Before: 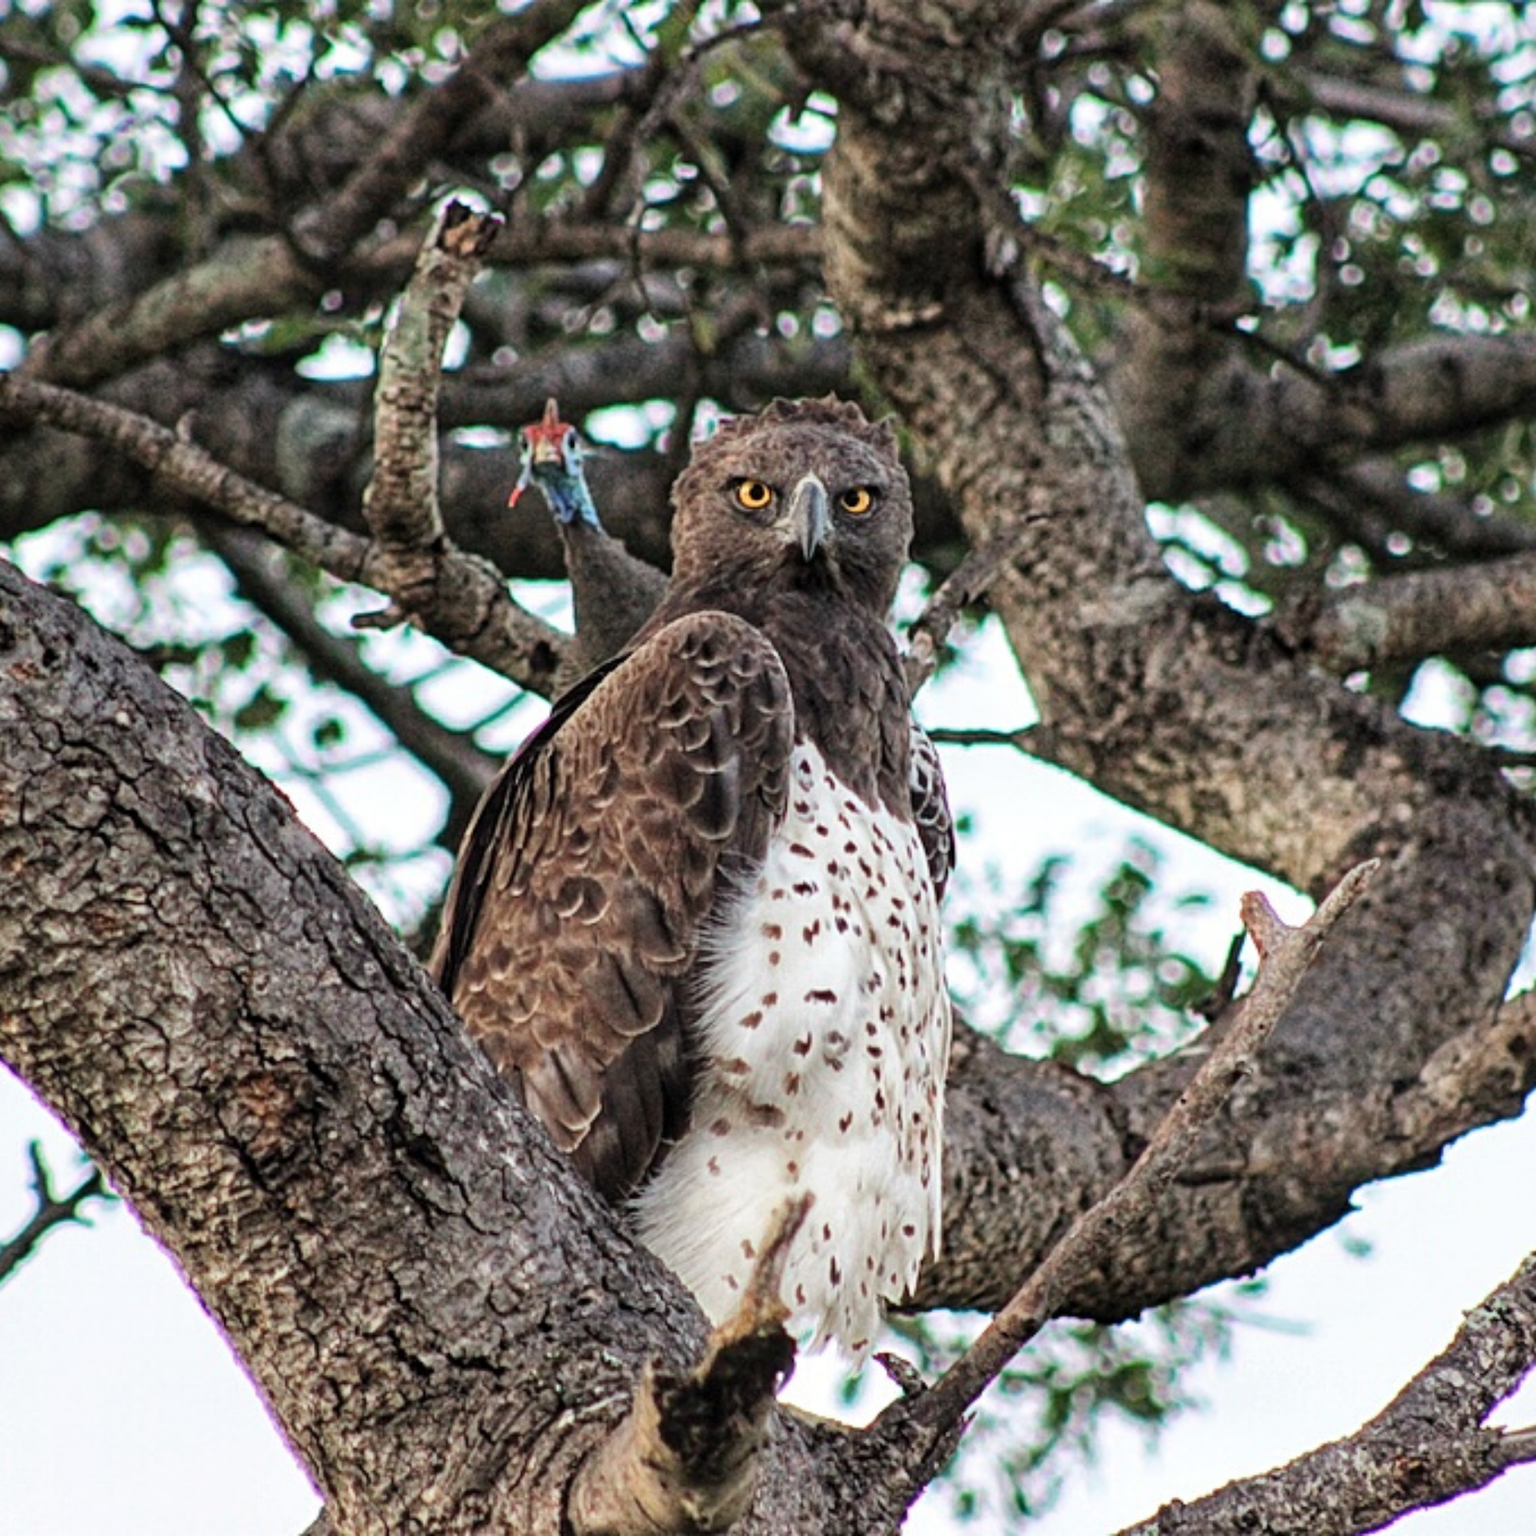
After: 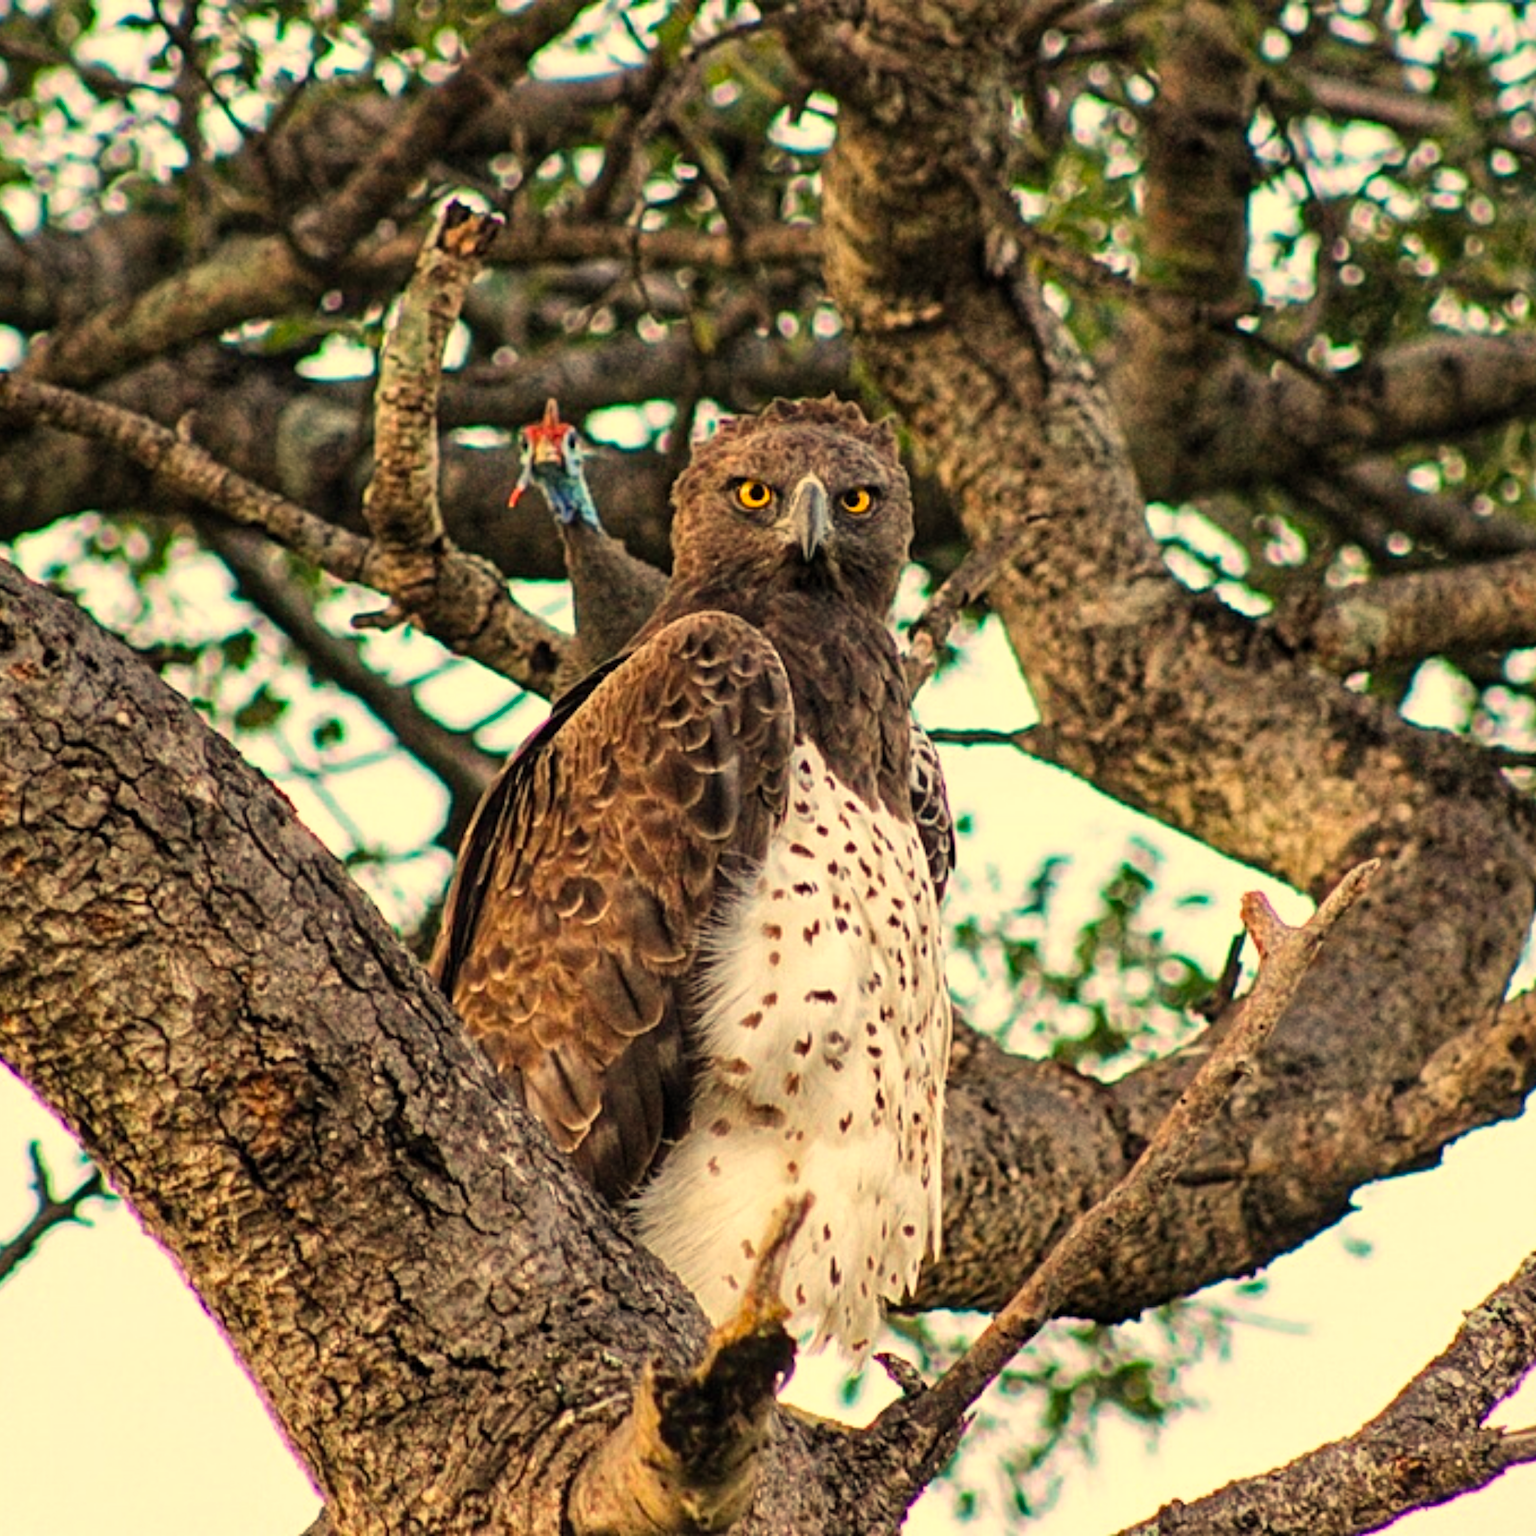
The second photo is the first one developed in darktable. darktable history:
white balance: red 1.123, blue 0.83
color balance rgb: perceptual saturation grading › global saturation 25%, global vibrance 20%
